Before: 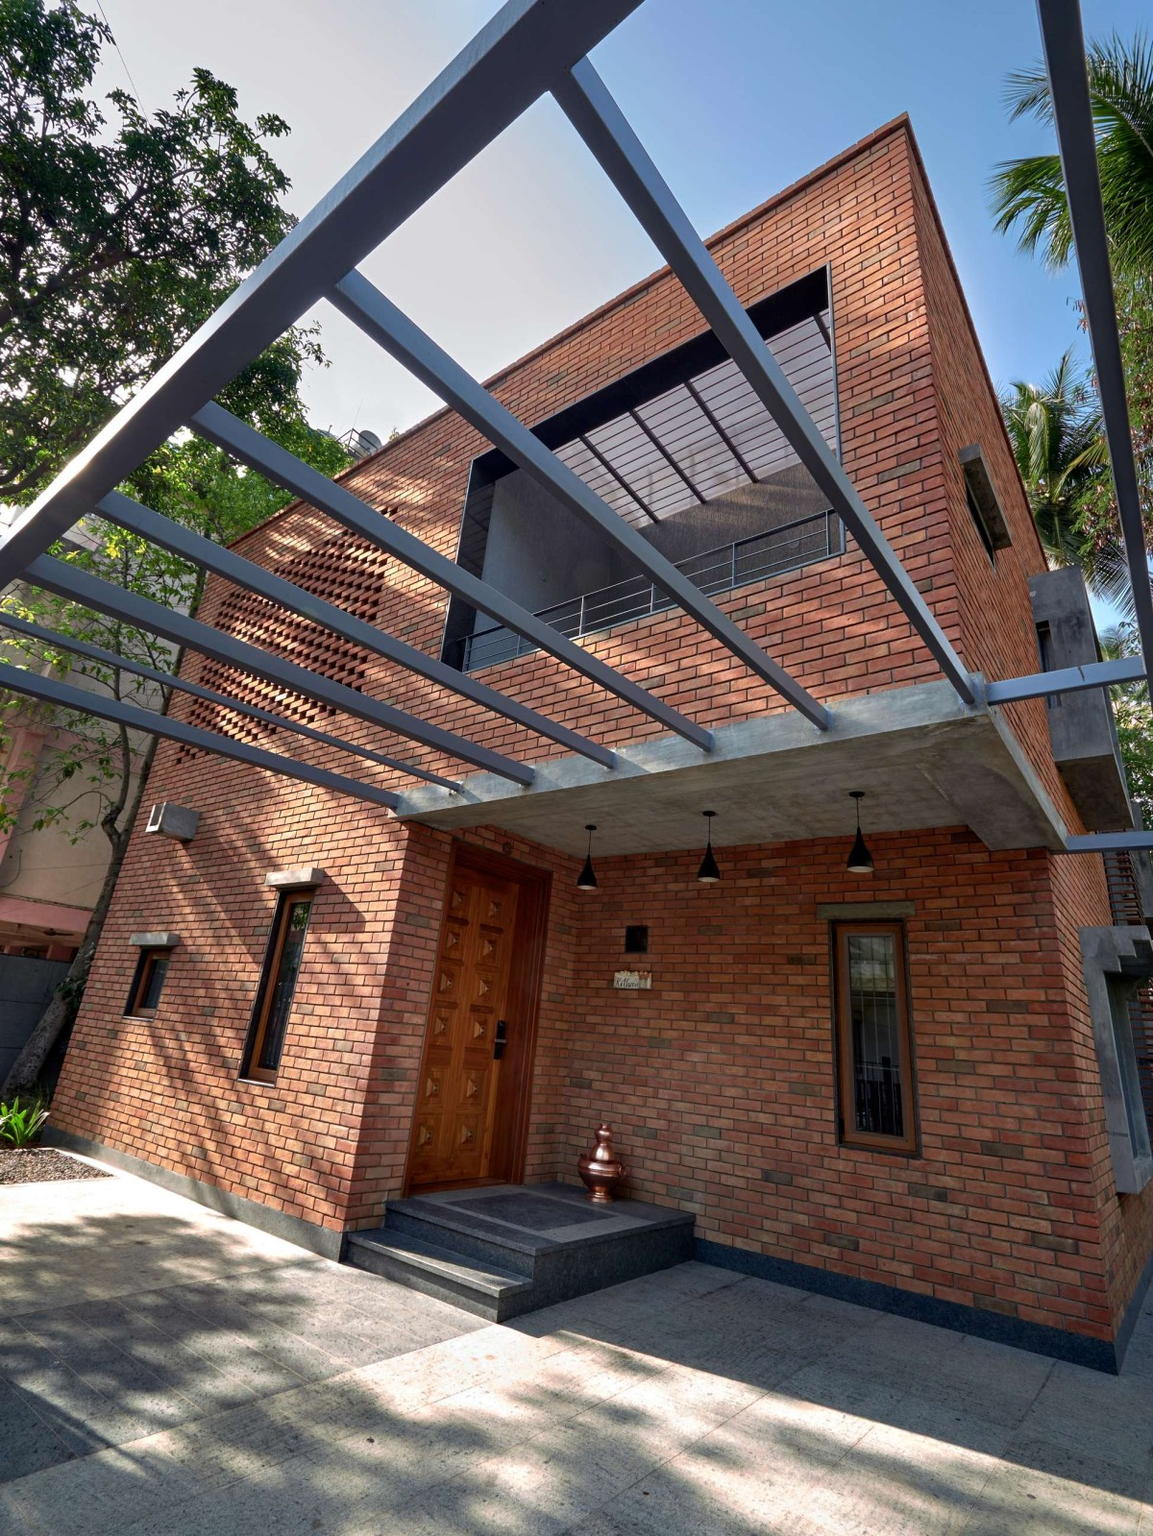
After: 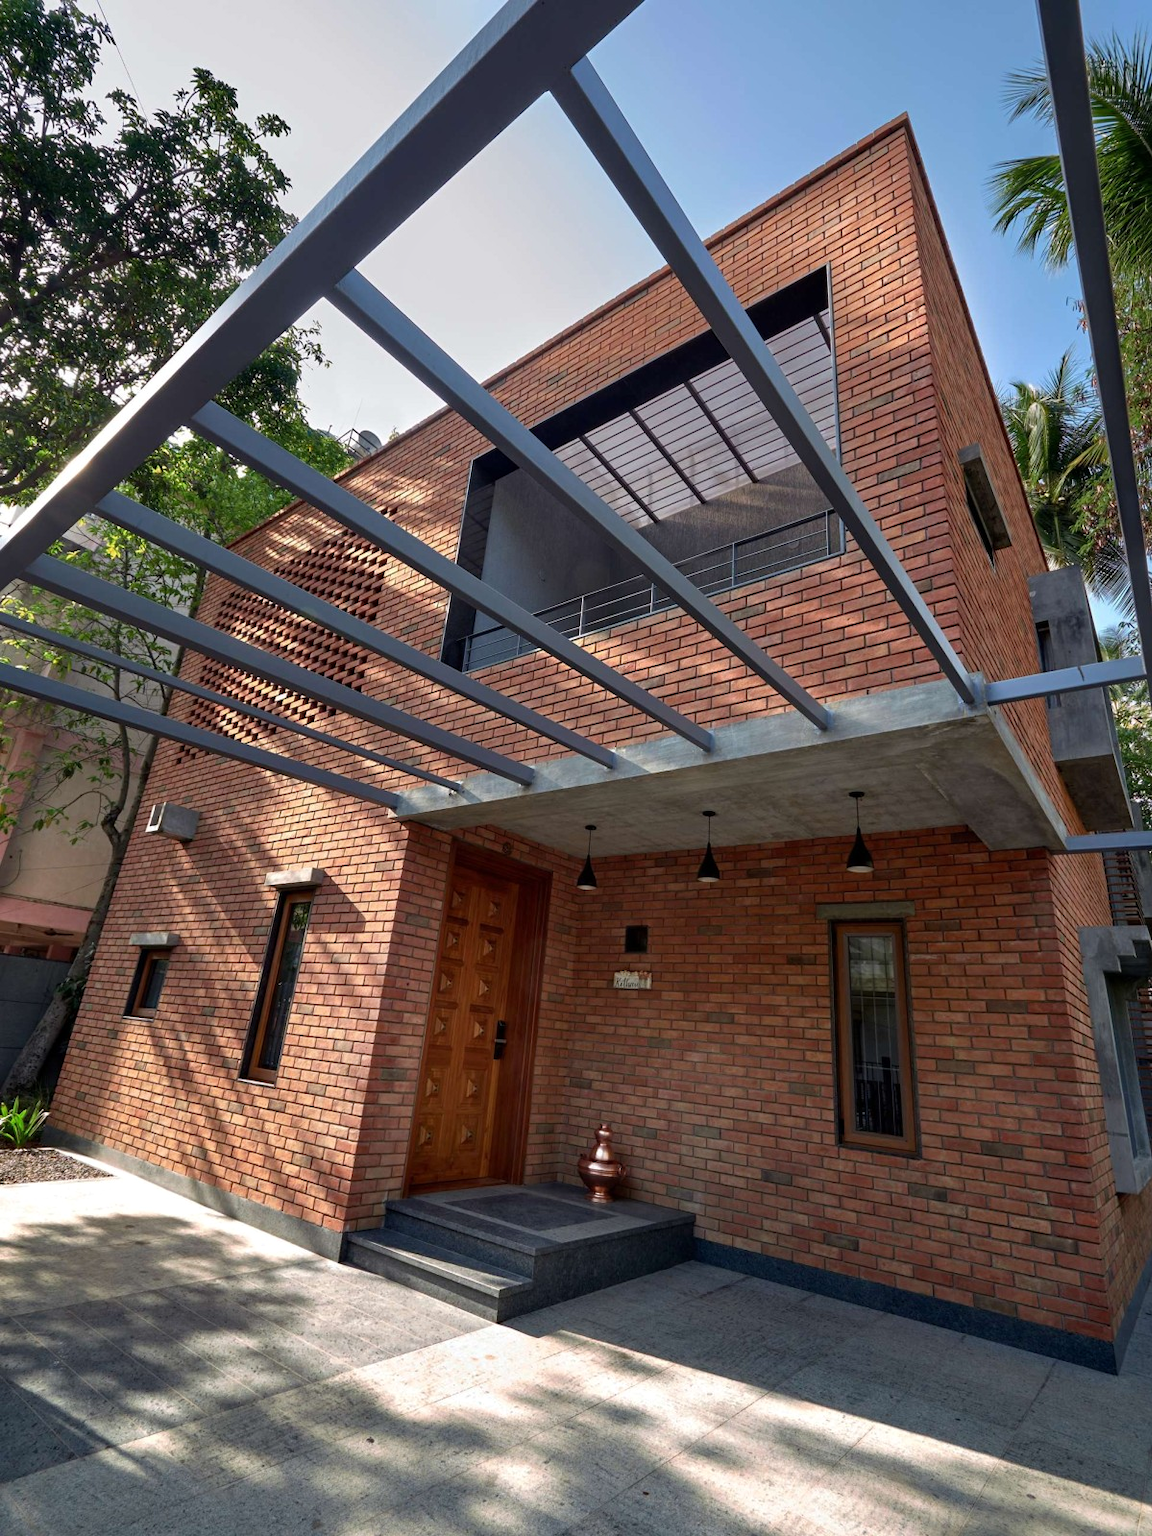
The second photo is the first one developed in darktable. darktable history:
tone equalizer: mask exposure compensation -0.512 EV
